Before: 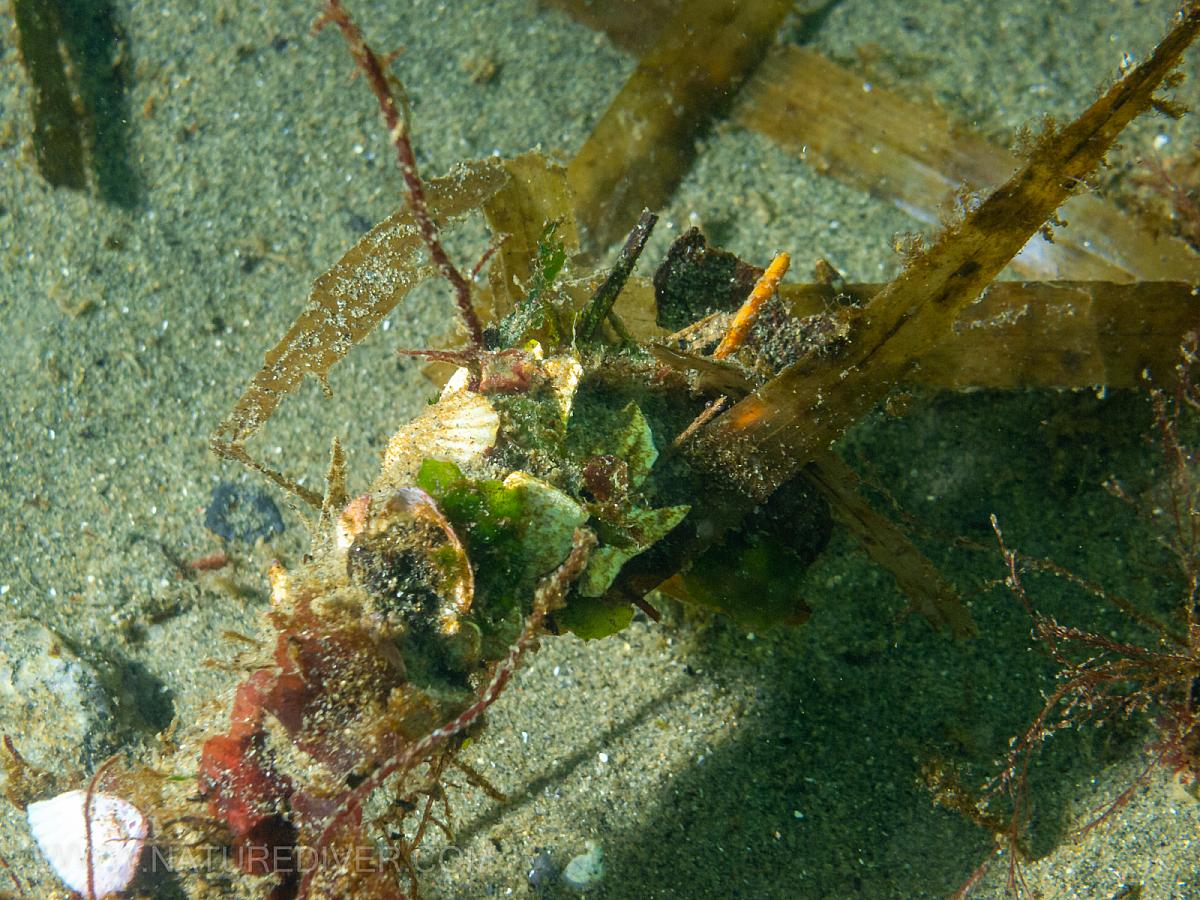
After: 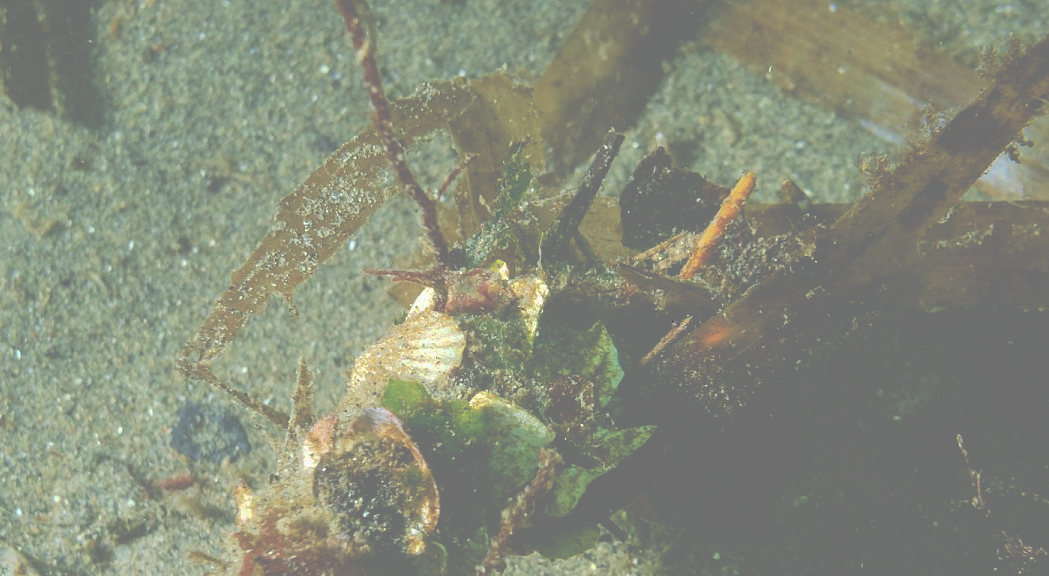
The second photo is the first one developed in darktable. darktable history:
crop: left 2.9%, top 8.96%, right 9.644%, bottom 26.736%
tone curve: curves: ch0 [(0, 0) (0.003, 0.464) (0.011, 0.464) (0.025, 0.464) (0.044, 0.464) (0.069, 0.464) (0.1, 0.463) (0.136, 0.463) (0.177, 0.464) (0.224, 0.469) (0.277, 0.482) (0.335, 0.501) (0.399, 0.53) (0.468, 0.567) (0.543, 0.61) (0.623, 0.663) (0.709, 0.718) (0.801, 0.779) (0.898, 0.842) (1, 1)], preserve colors none
